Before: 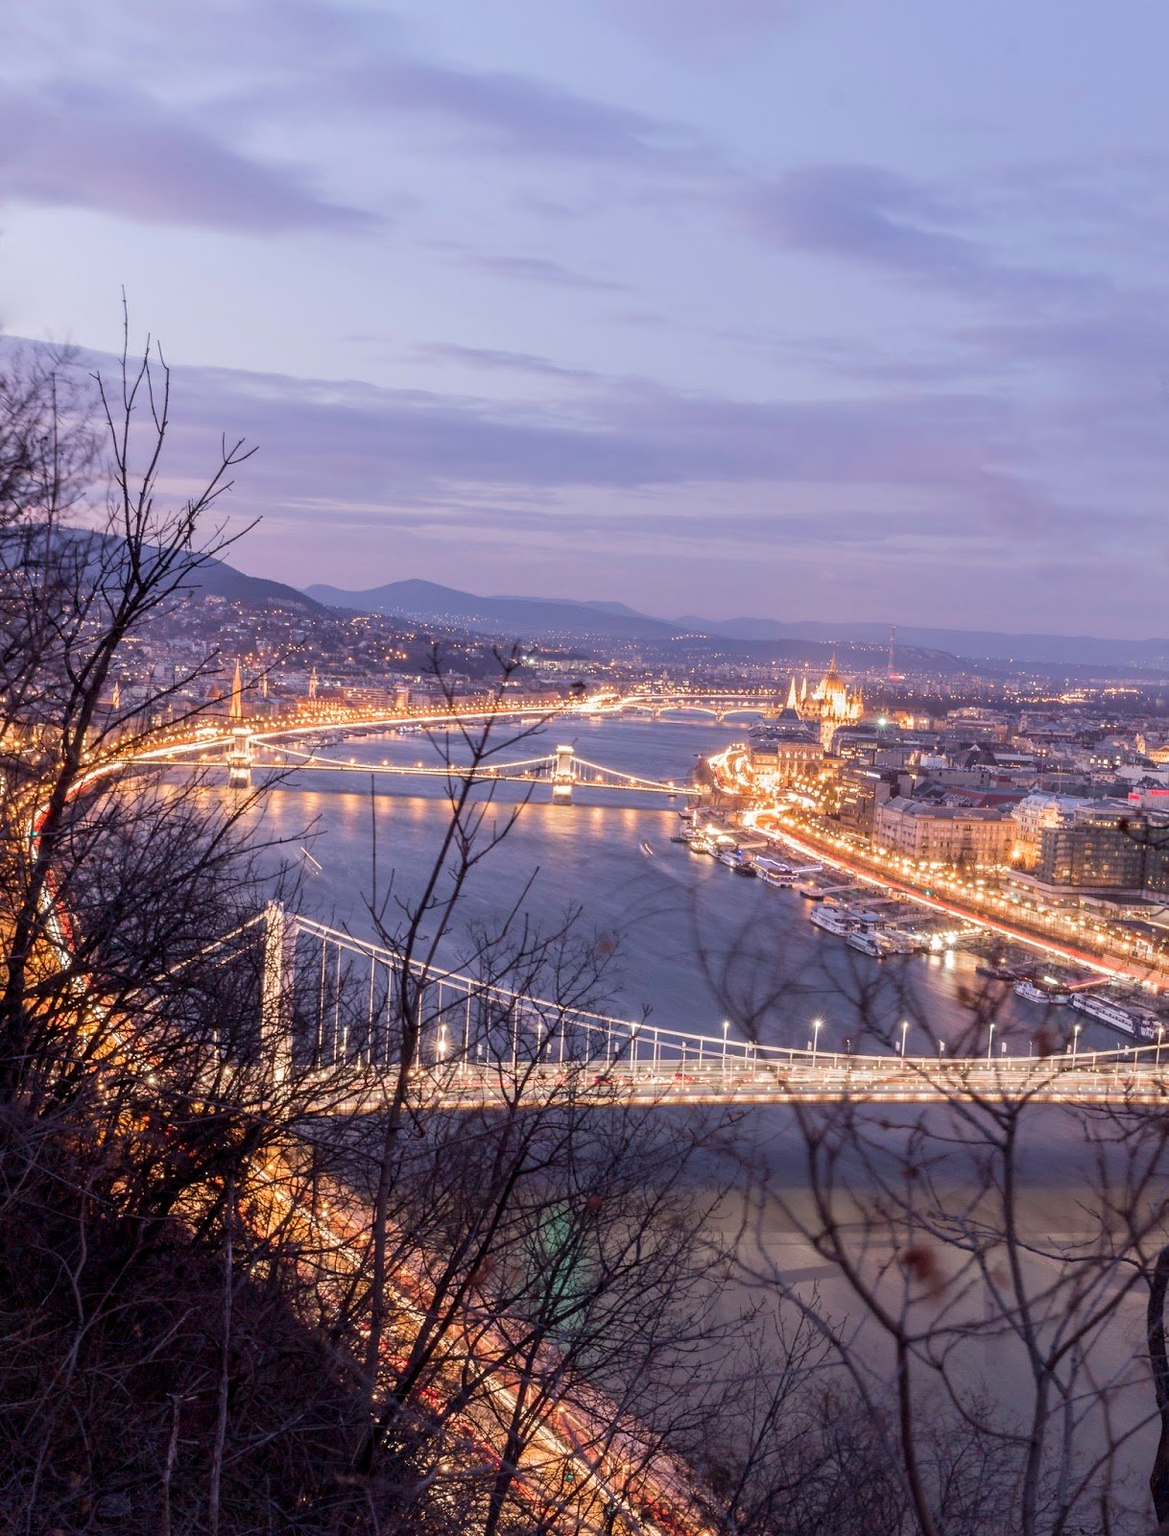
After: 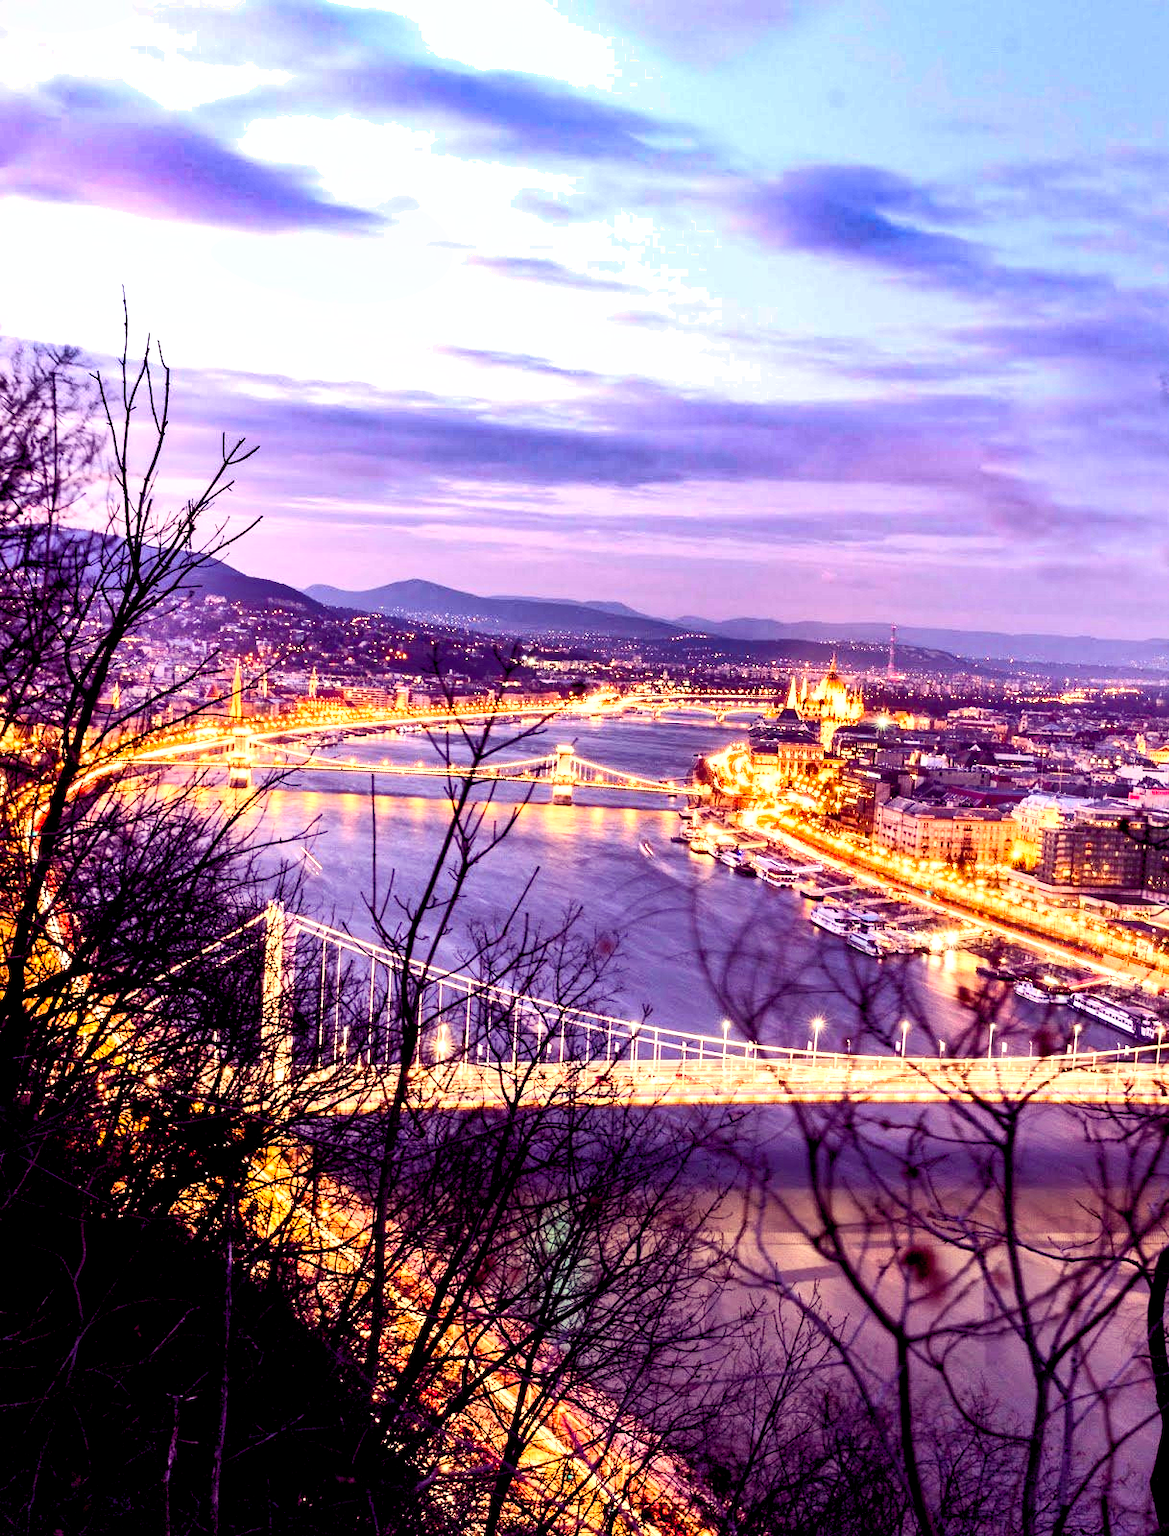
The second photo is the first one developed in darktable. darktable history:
shadows and highlights: shadows 24.5, highlights -78.15, soften with gaussian
contrast brightness saturation: contrast 0.2, brightness 0.16, saturation 0.22
tone equalizer: -8 EV -0.75 EV, -7 EV -0.7 EV, -6 EV -0.6 EV, -5 EV -0.4 EV, -3 EV 0.4 EV, -2 EV 0.6 EV, -1 EV 0.7 EV, +0 EV 0.75 EV, edges refinement/feathering 500, mask exposure compensation -1.57 EV, preserve details no
color balance rgb: shadows lift › luminance -21.66%, shadows lift › chroma 8.98%, shadows lift › hue 283.37°, power › chroma 1.55%, power › hue 25.59°, highlights gain › luminance 6.08%, highlights gain › chroma 2.55%, highlights gain › hue 90°, global offset › luminance -0.87%, perceptual saturation grading › global saturation 27.49%, perceptual saturation grading › highlights -28.39%, perceptual saturation grading › mid-tones 15.22%, perceptual saturation grading › shadows 33.98%, perceptual brilliance grading › highlights 10%, perceptual brilliance grading › mid-tones 5%
